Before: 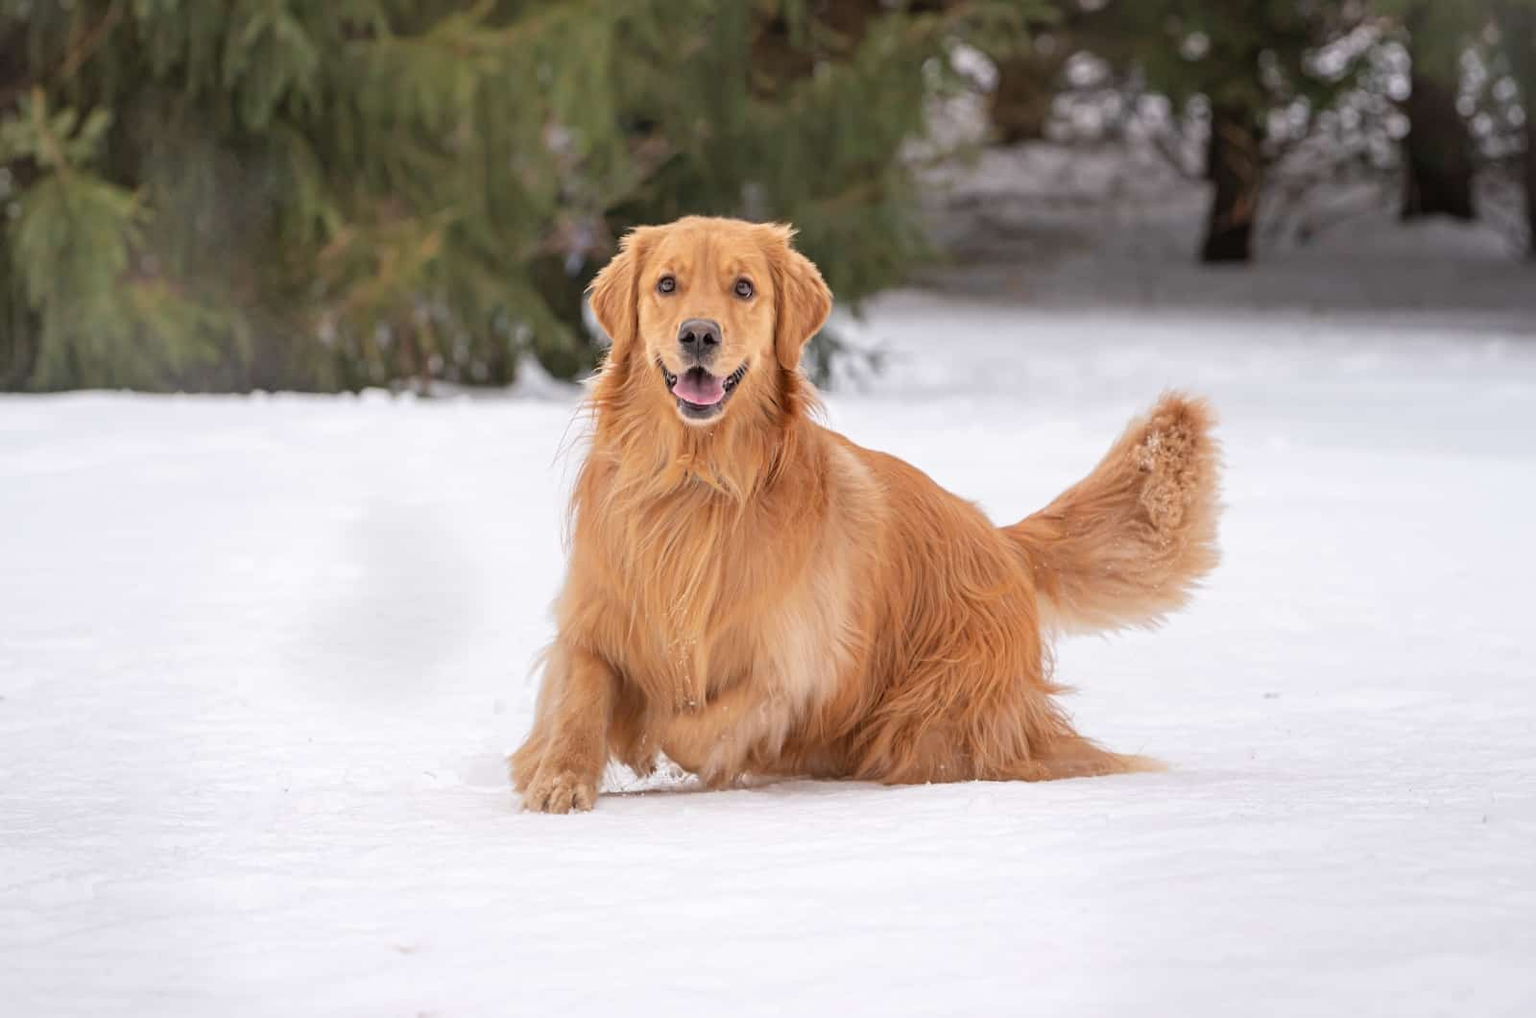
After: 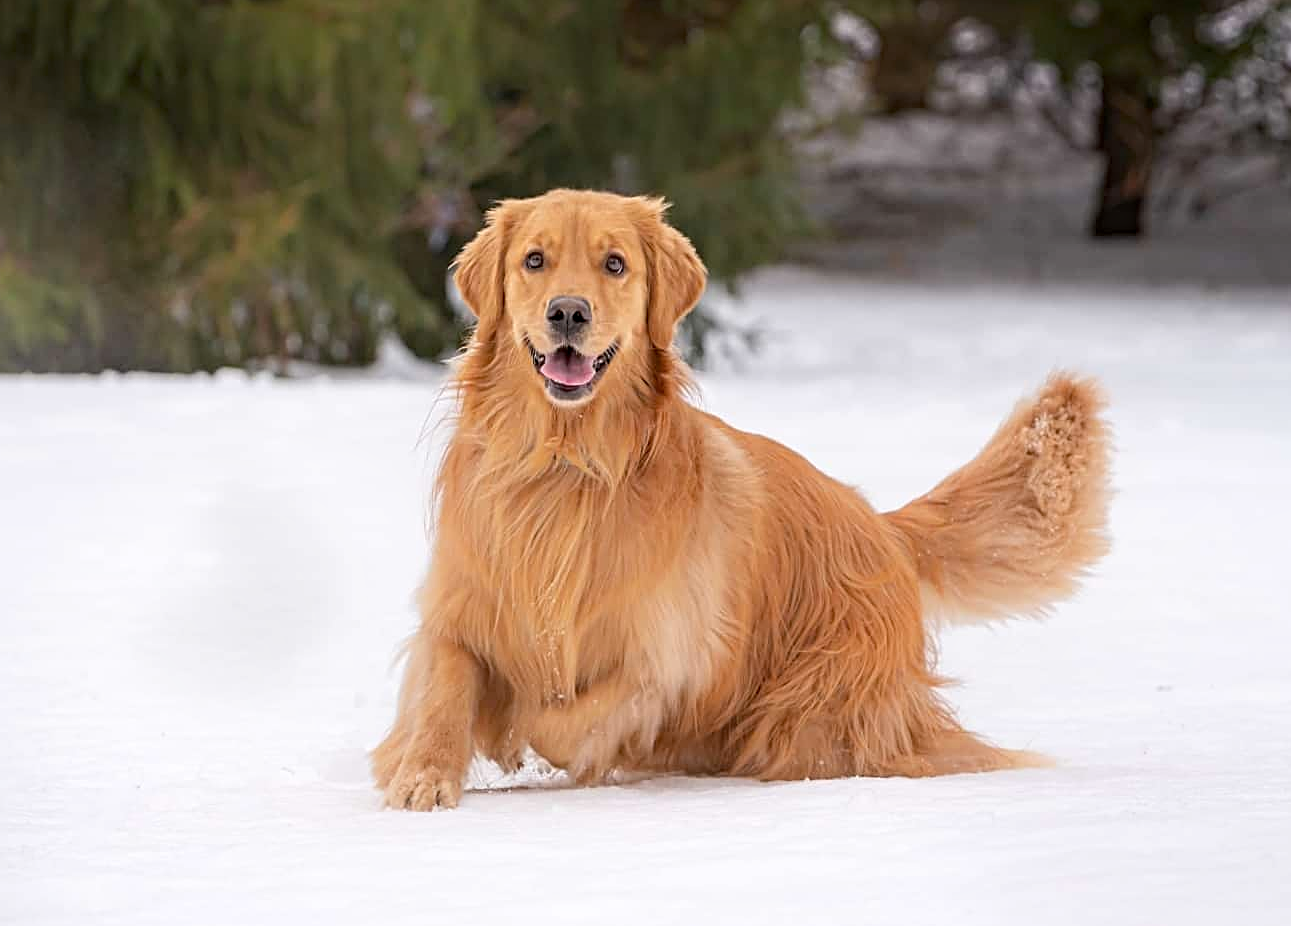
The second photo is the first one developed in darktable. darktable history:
sharpen: on, module defaults
shadows and highlights: shadows -71.55, highlights 34.85, soften with gaussian
crop: left 10.021%, top 3.489%, right 9.277%, bottom 9.113%
haze removal: adaptive false
